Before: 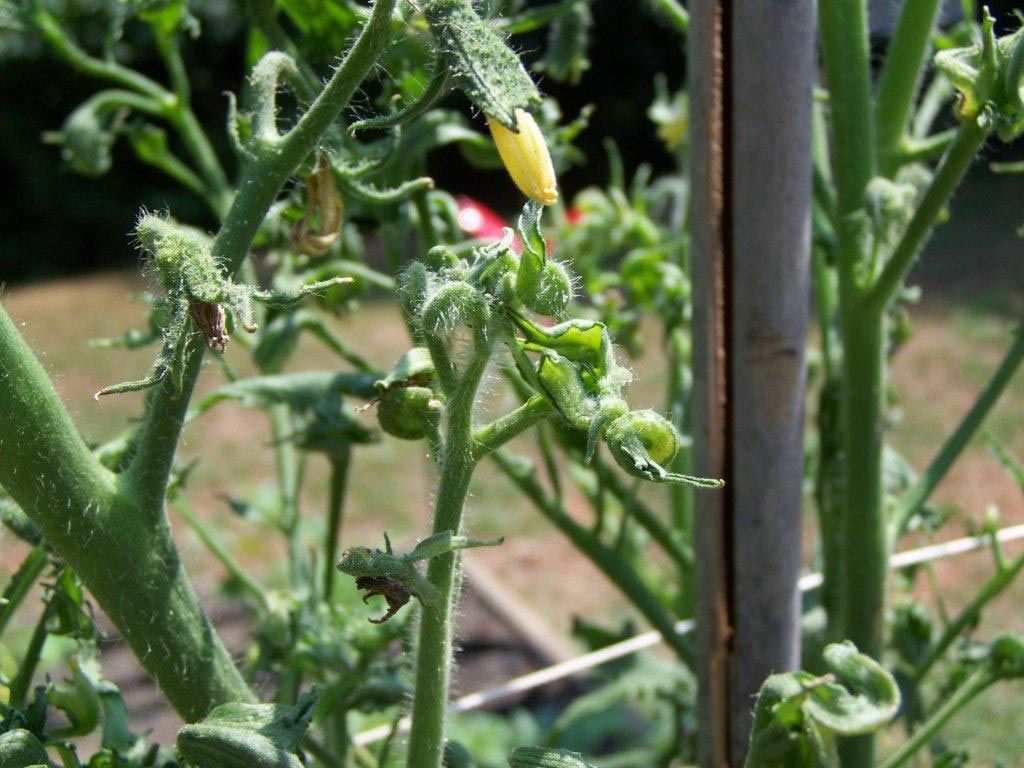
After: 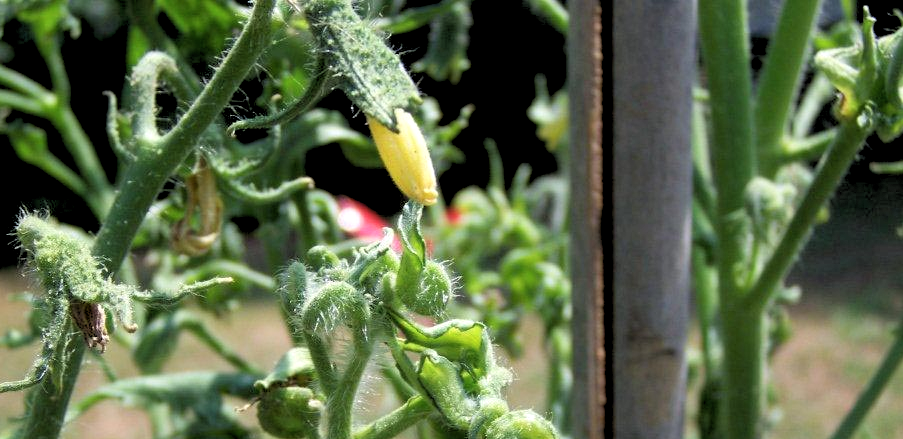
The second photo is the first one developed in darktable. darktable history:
contrast brightness saturation: contrast 0.01, saturation -0.05
crop and rotate: left 11.812%, bottom 42.776%
exposure: black level correction 0, compensate exposure bias true, compensate highlight preservation false
rgb levels: levels [[0.013, 0.434, 0.89], [0, 0.5, 1], [0, 0.5, 1]]
